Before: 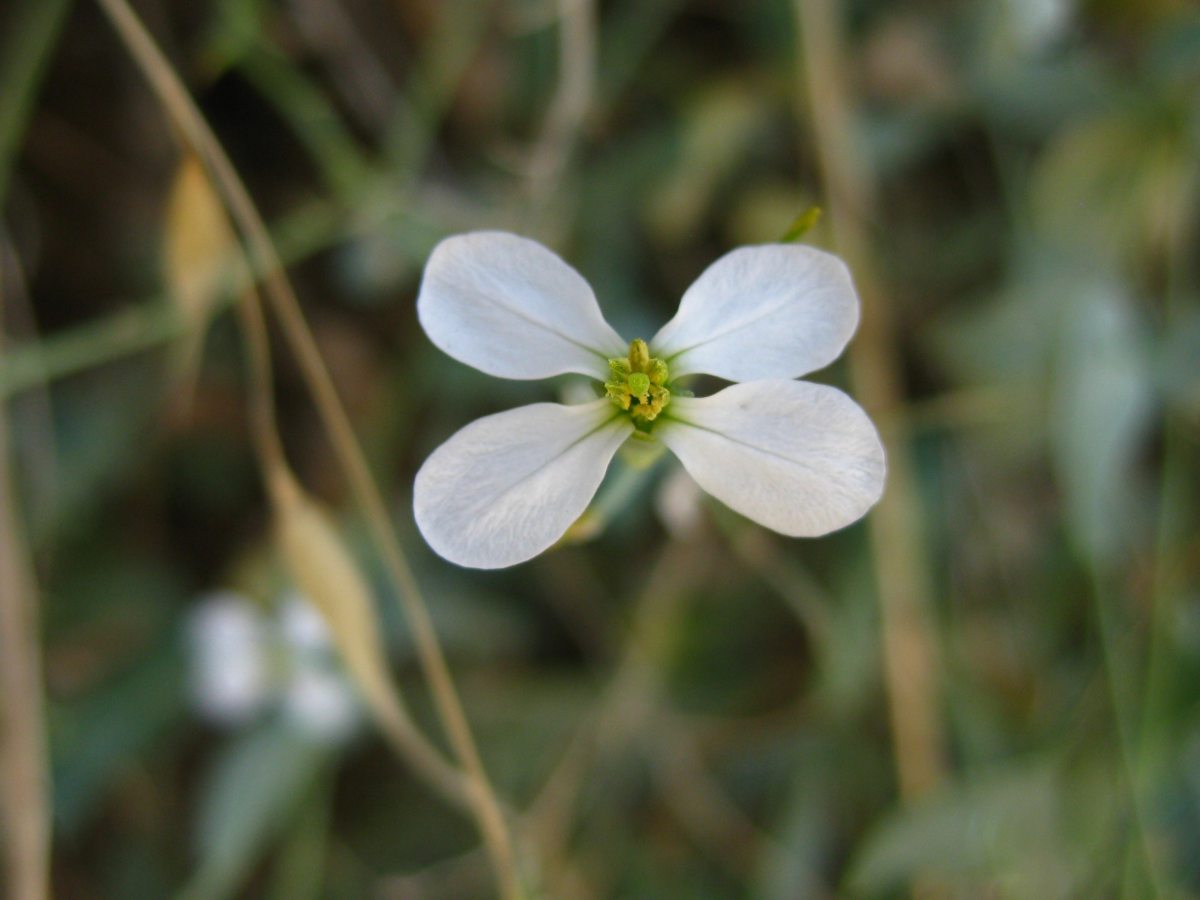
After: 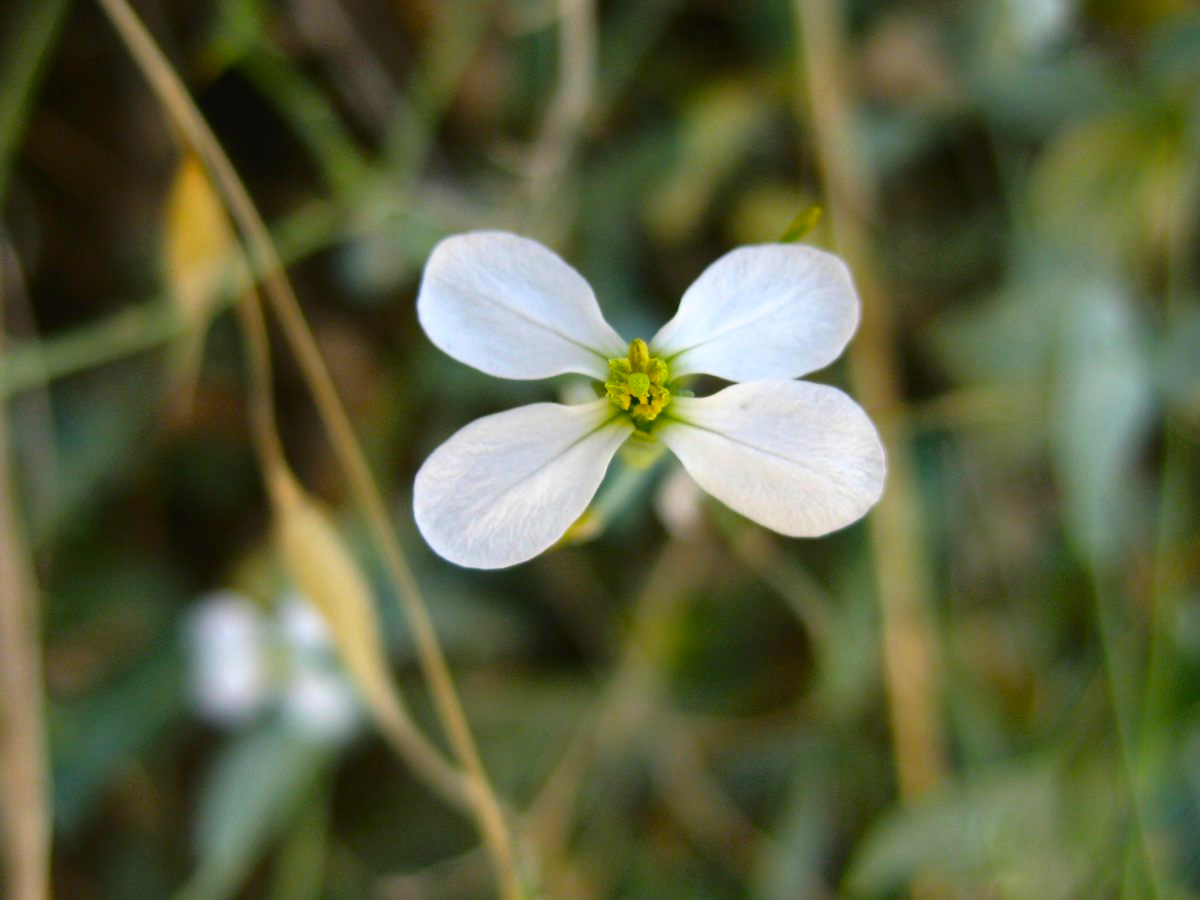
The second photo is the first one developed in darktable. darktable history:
color balance rgb: perceptual saturation grading › global saturation 25.176%, global vibrance 20%
tone curve: curves: ch0 [(0, 0) (0.003, 0.025) (0.011, 0.025) (0.025, 0.029) (0.044, 0.035) (0.069, 0.053) (0.1, 0.083) (0.136, 0.118) (0.177, 0.163) (0.224, 0.22) (0.277, 0.295) (0.335, 0.371) (0.399, 0.444) (0.468, 0.524) (0.543, 0.618) (0.623, 0.702) (0.709, 0.79) (0.801, 0.89) (0.898, 0.973) (1, 1)], color space Lab, independent channels, preserve colors none
